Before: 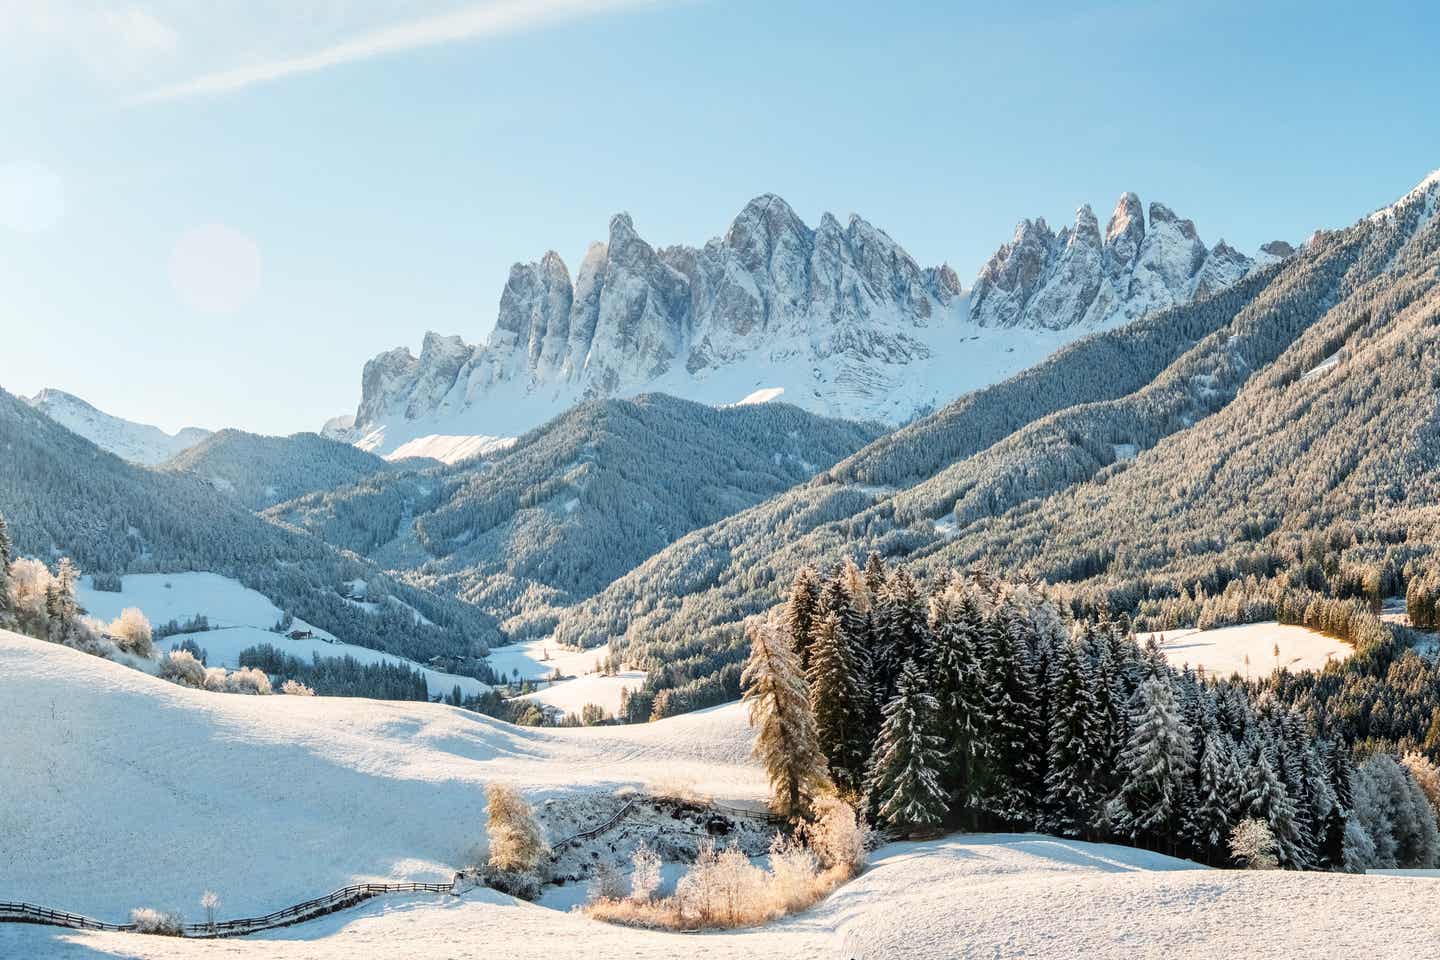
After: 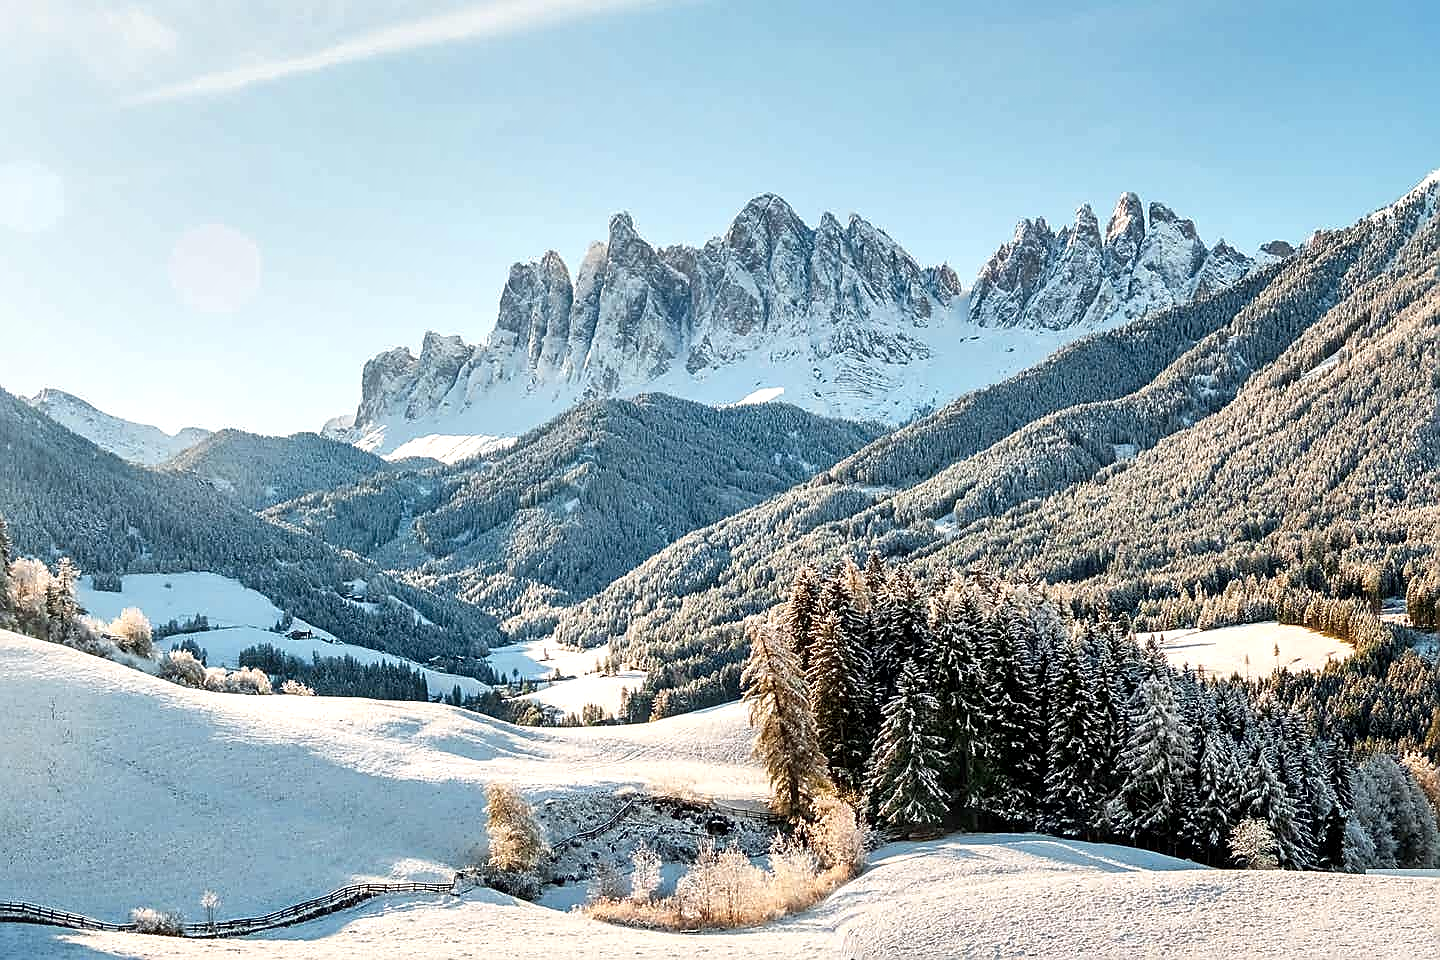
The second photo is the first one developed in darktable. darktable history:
local contrast: mode bilateral grid, contrast 100, coarseness 100, detail 165%, midtone range 0.2
sharpen: radius 1.372, amount 1.252, threshold 0.74
